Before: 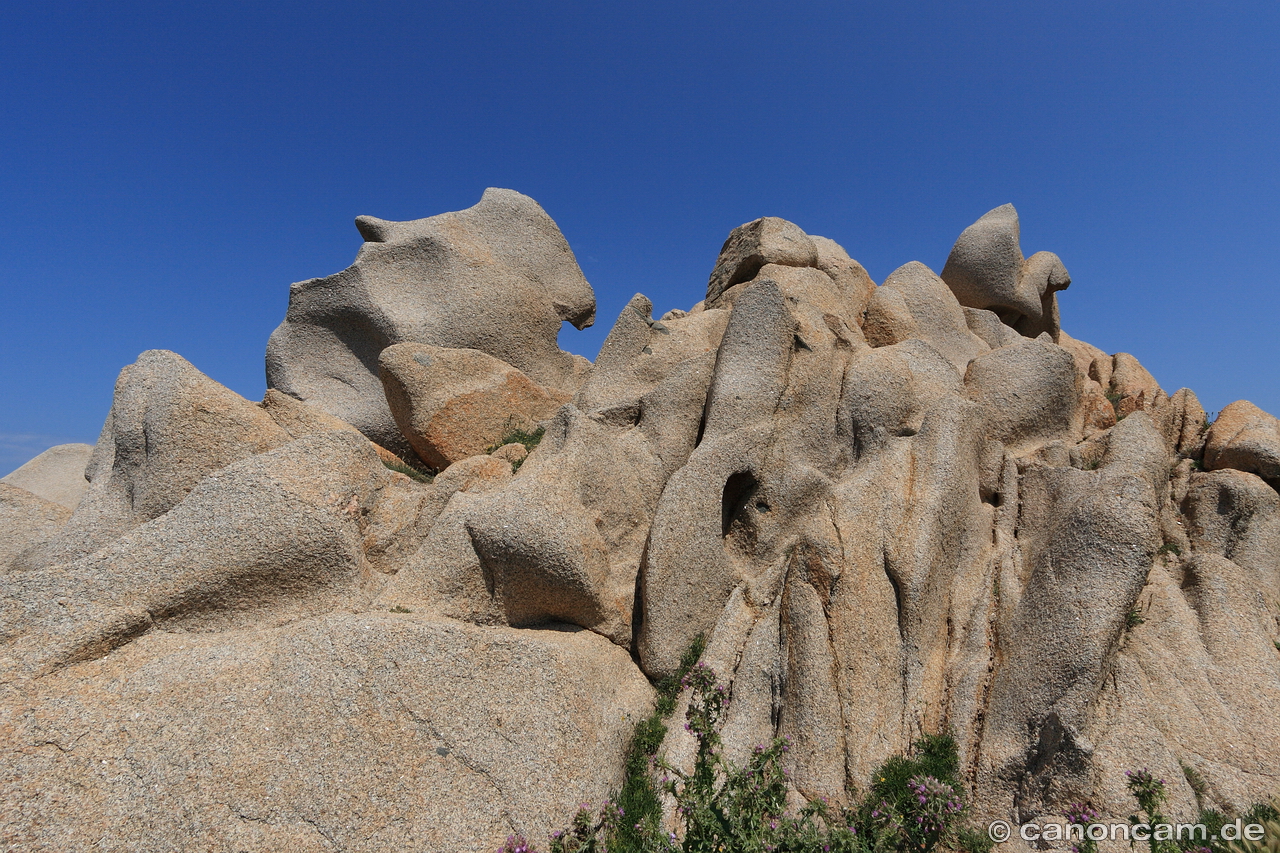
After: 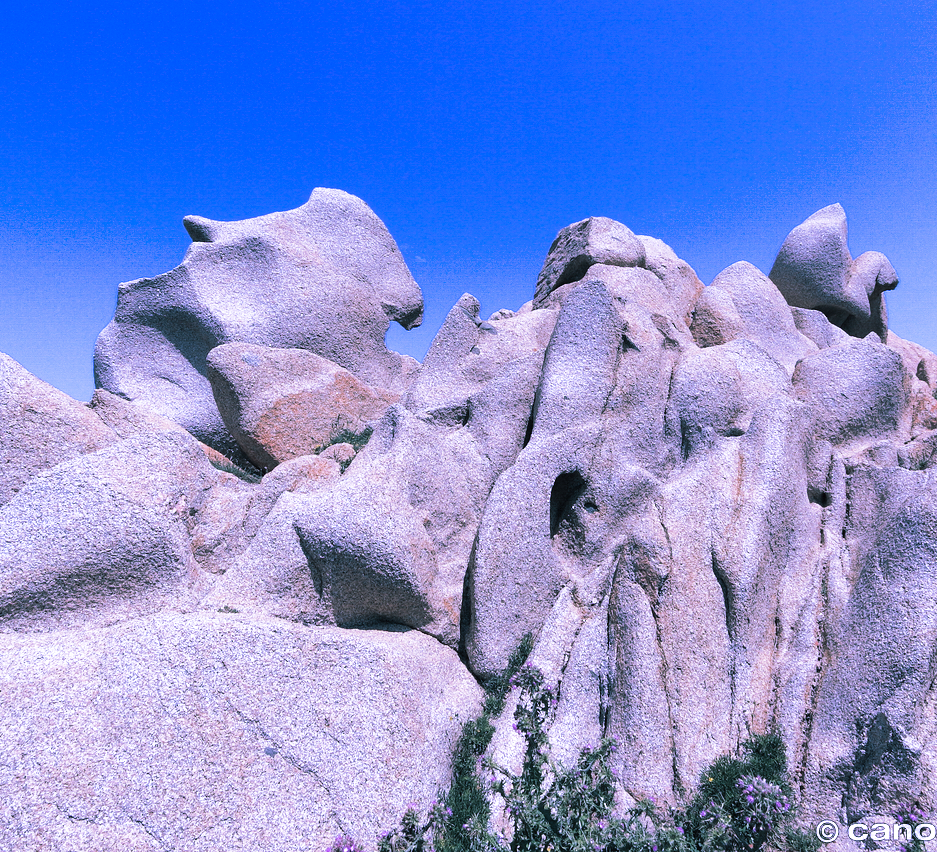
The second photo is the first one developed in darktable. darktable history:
white balance: red 0.98, blue 1.61
color balance: lift [1, 1.001, 0.999, 1.001], gamma [1, 1.004, 1.007, 0.993], gain [1, 0.991, 0.987, 1.013], contrast 7.5%, contrast fulcrum 10%, output saturation 115%
base curve: curves: ch0 [(0, 0) (0.204, 0.334) (0.55, 0.733) (1, 1)], preserve colors none
split-toning: shadows › hue 205.2°, shadows › saturation 0.43, highlights › hue 54°, highlights › saturation 0.54
crop: left 13.443%, right 13.31%
